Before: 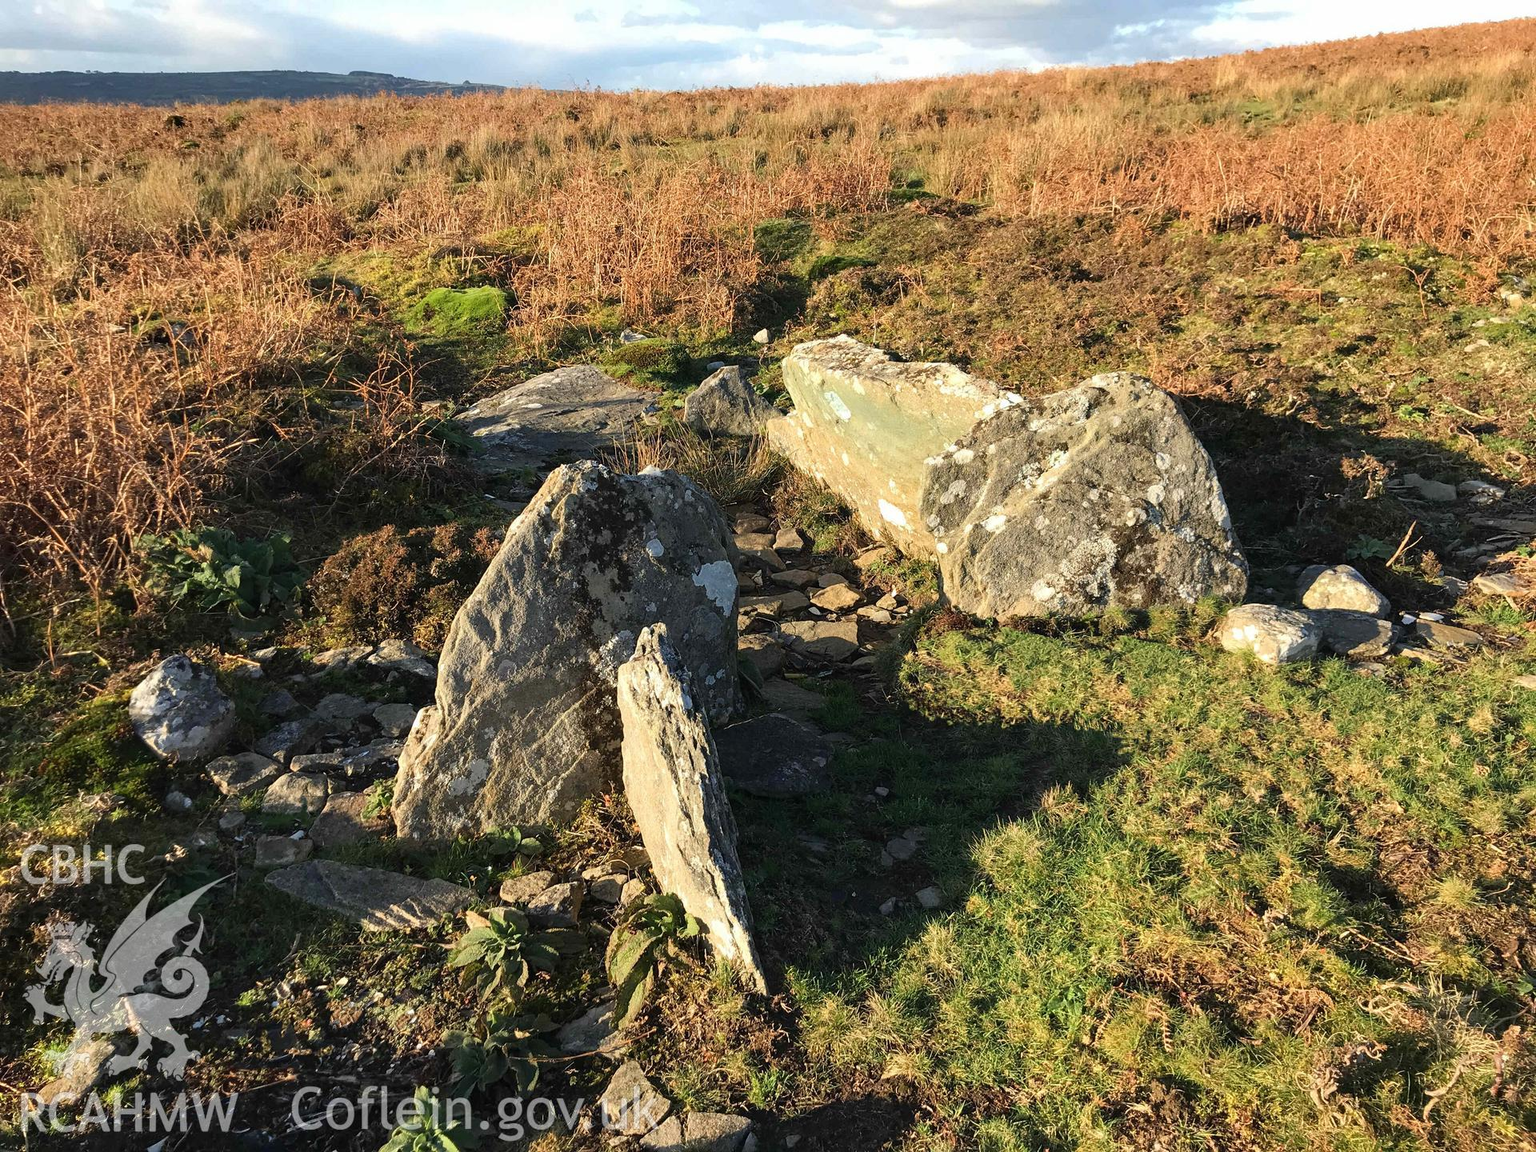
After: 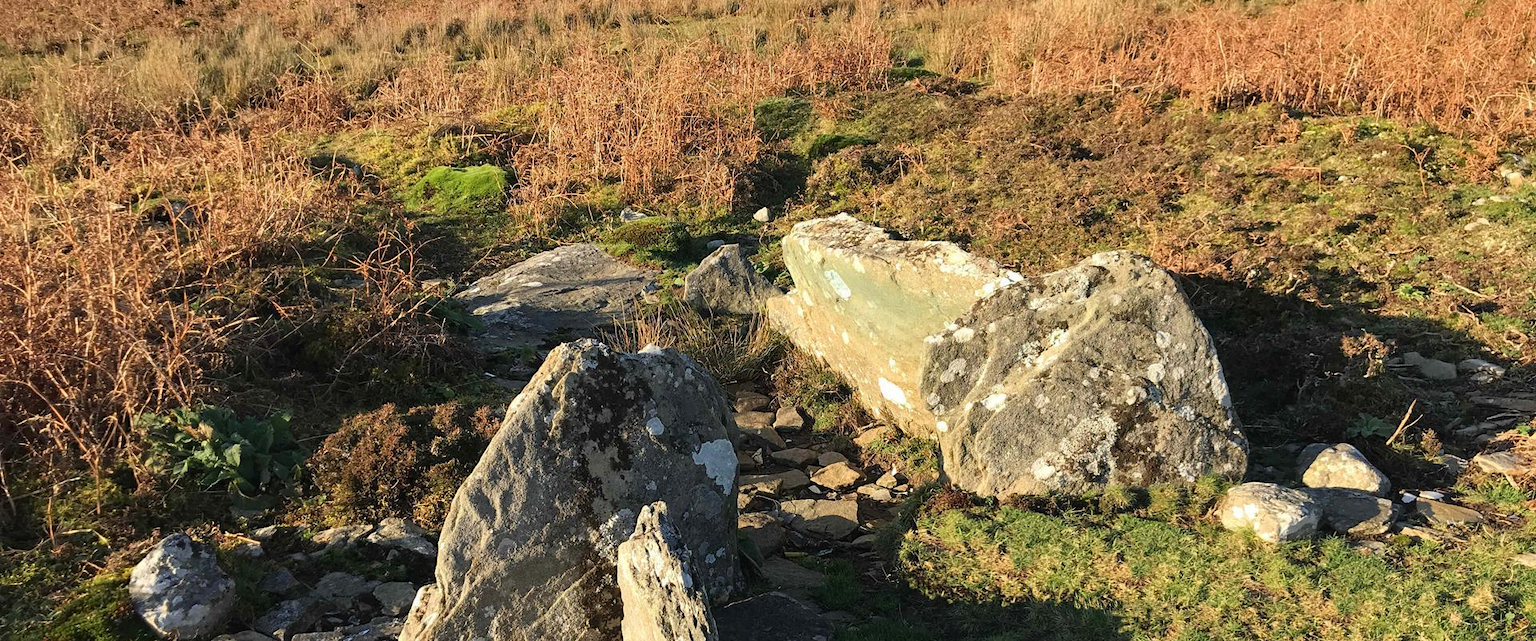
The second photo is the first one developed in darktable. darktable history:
crop and rotate: top 10.586%, bottom 33.691%
